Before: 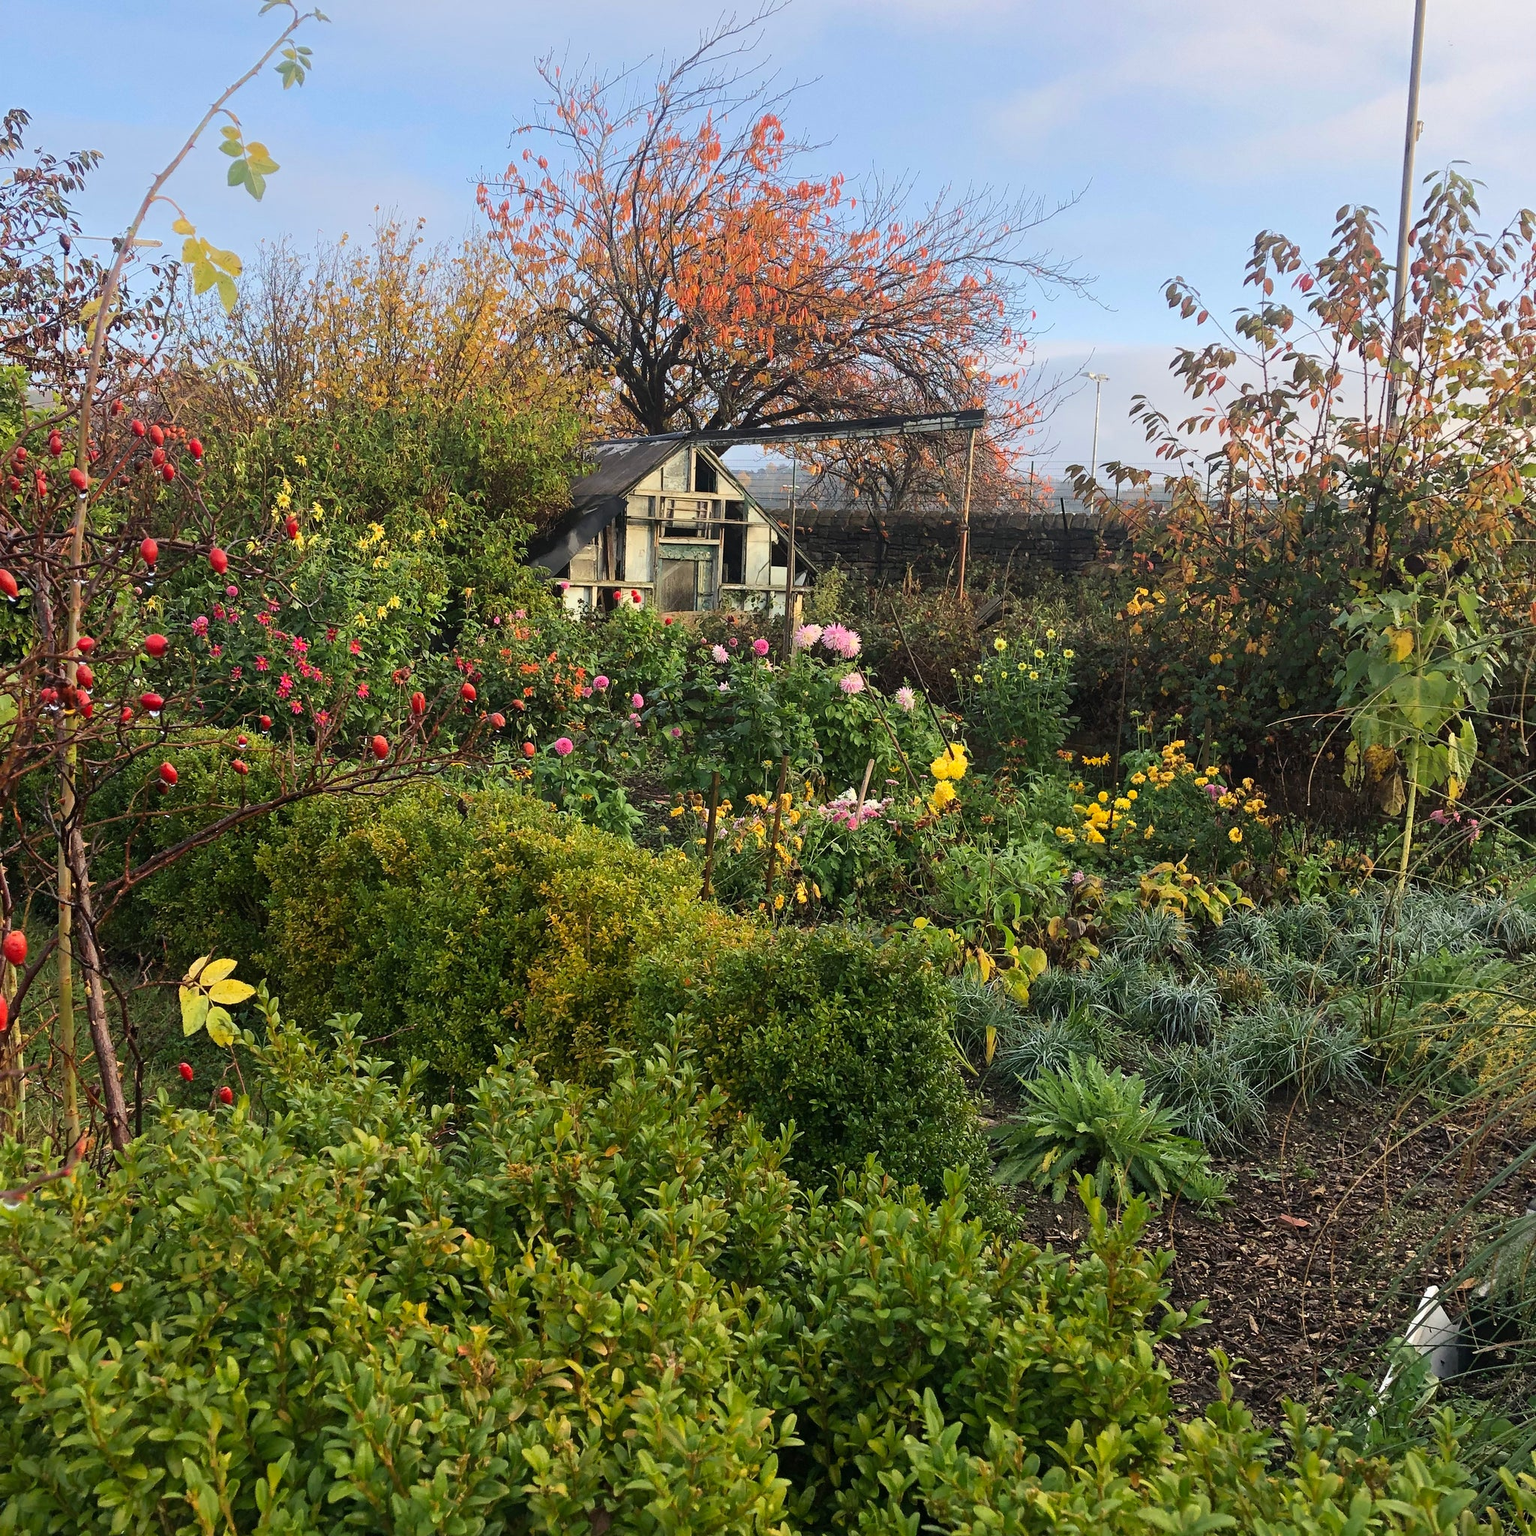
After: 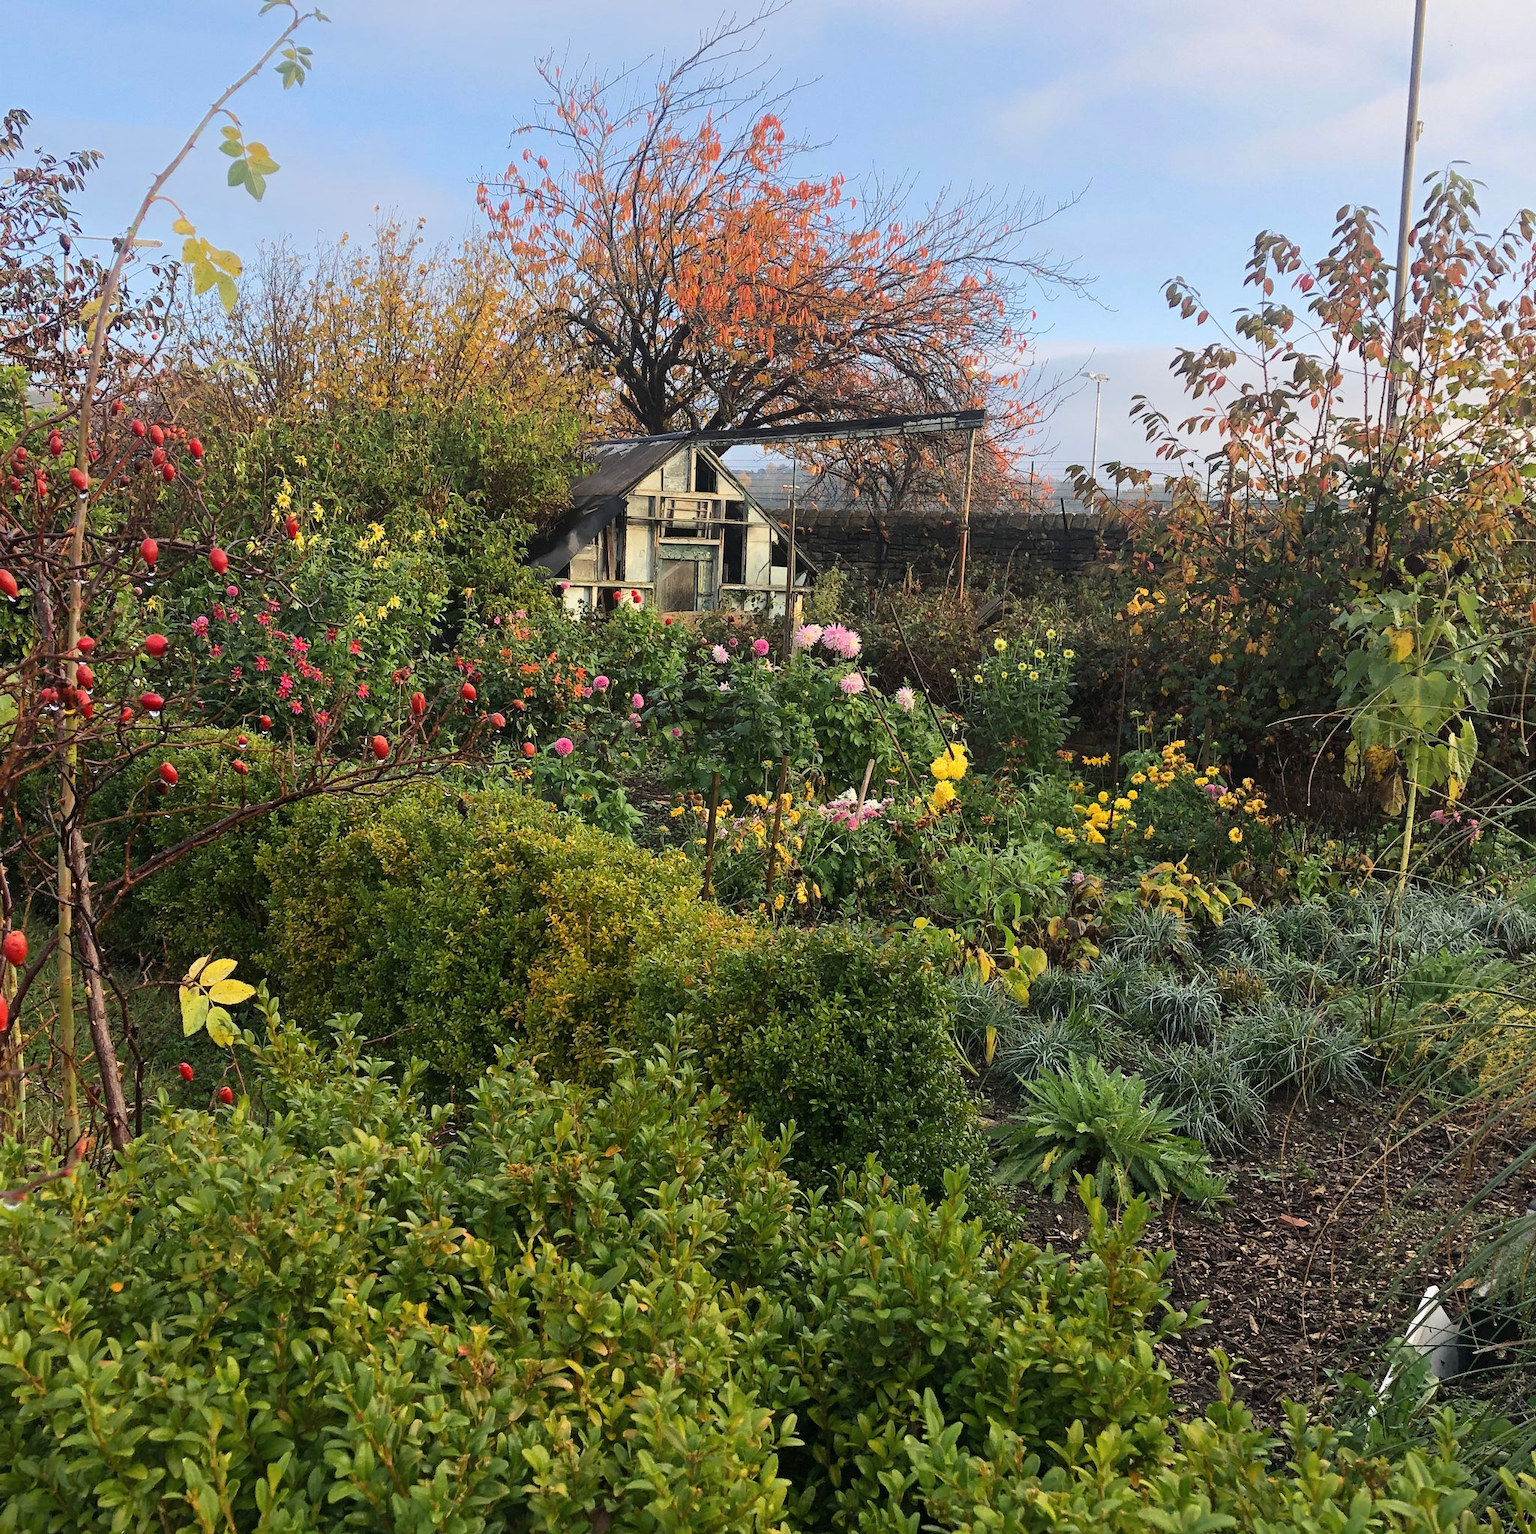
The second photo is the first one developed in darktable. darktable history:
color zones: curves: ch0 [(0.25, 0.5) (0.428, 0.473) (0.75, 0.5)]; ch1 [(0.243, 0.479) (0.398, 0.452) (0.75, 0.5)]
crop: bottom 0.058%
